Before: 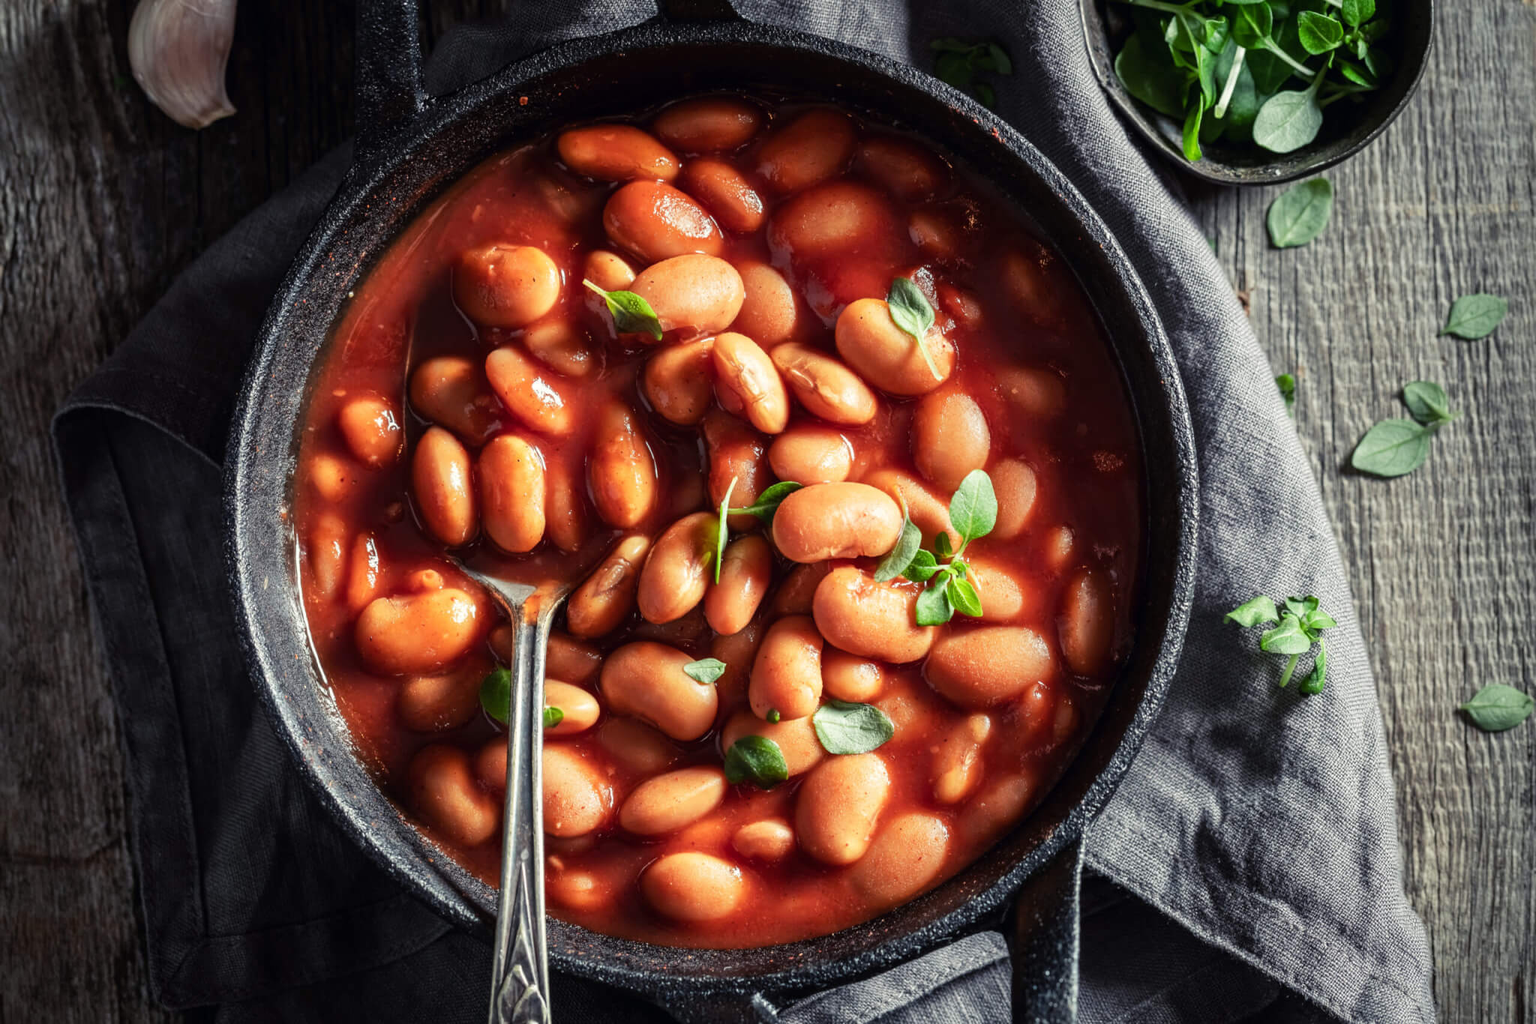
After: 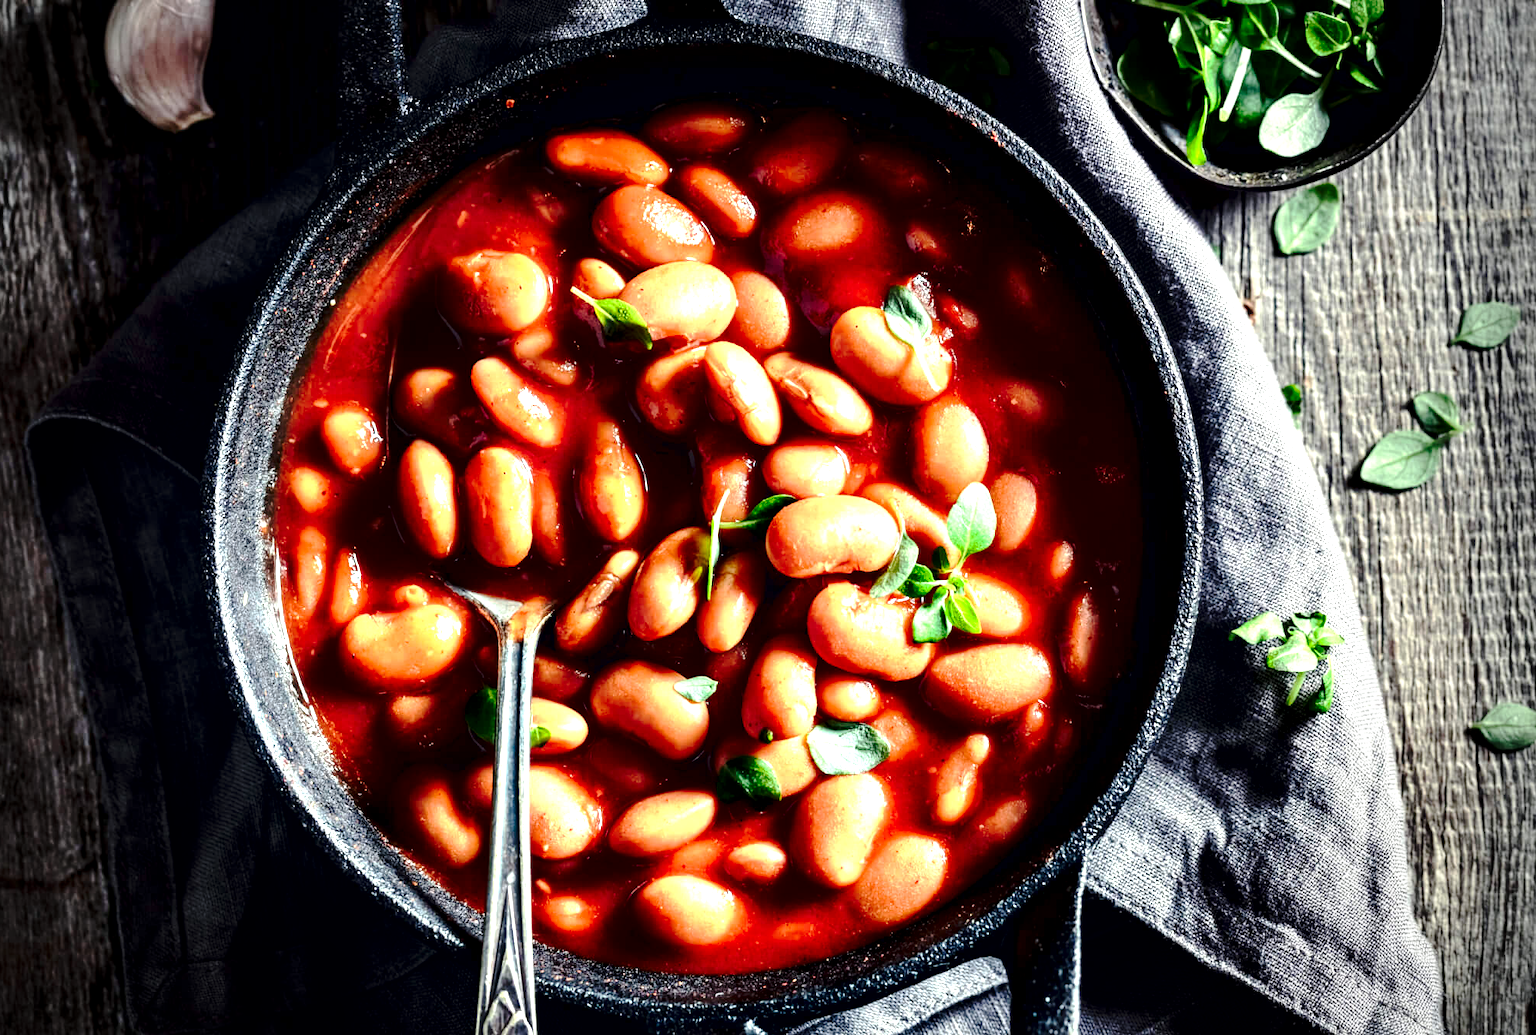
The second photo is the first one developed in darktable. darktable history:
contrast brightness saturation: contrast 0.131, brightness -0.046, saturation 0.152
local contrast: highlights 101%, shadows 100%, detail 119%, midtone range 0.2
tone curve: curves: ch0 [(0, 0.003) (0.211, 0.174) (0.482, 0.519) (0.843, 0.821) (0.992, 0.971)]; ch1 [(0, 0) (0.276, 0.206) (0.393, 0.364) (0.482, 0.477) (0.506, 0.5) (0.523, 0.523) (0.572, 0.592) (0.695, 0.767) (1, 1)]; ch2 [(0, 0) (0.438, 0.456) (0.498, 0.497) (0.536, 0.527) (0.562, 0.584) (0.619, 0.602) (0.698, 0.698) (1, 1)], preserve colors none
exposure: black level correction 0.001, exposure 0.499 EV, compensate highlight preservation false
color zones: mix -119.97%
vignetting: unbound false
contrast equalizer: octaves 7, y [[0.6 ×6], [0.55 ×6], [0 ×6], [0 ×6], [0 ×6]]
crop and rotate: left 1.79%, right 0.761%, bottom 1.5%
